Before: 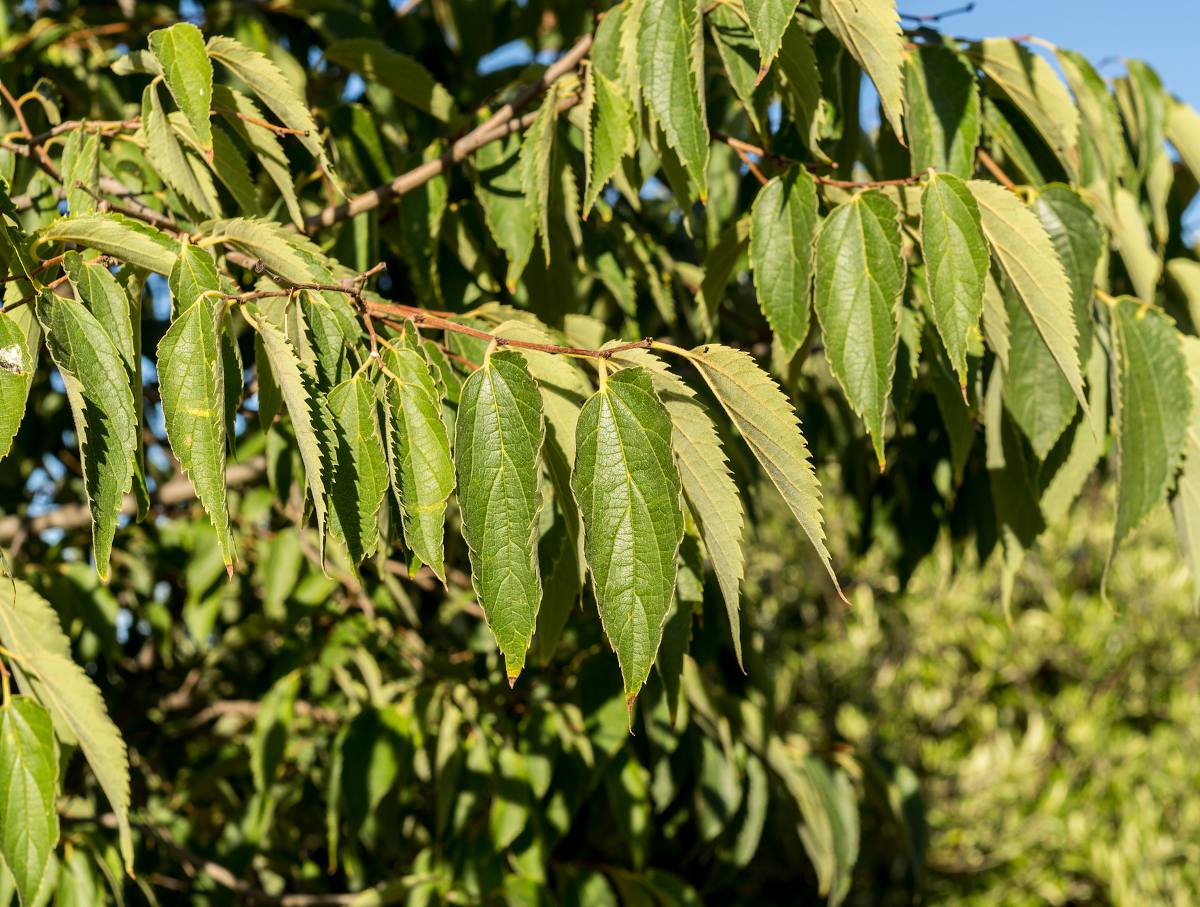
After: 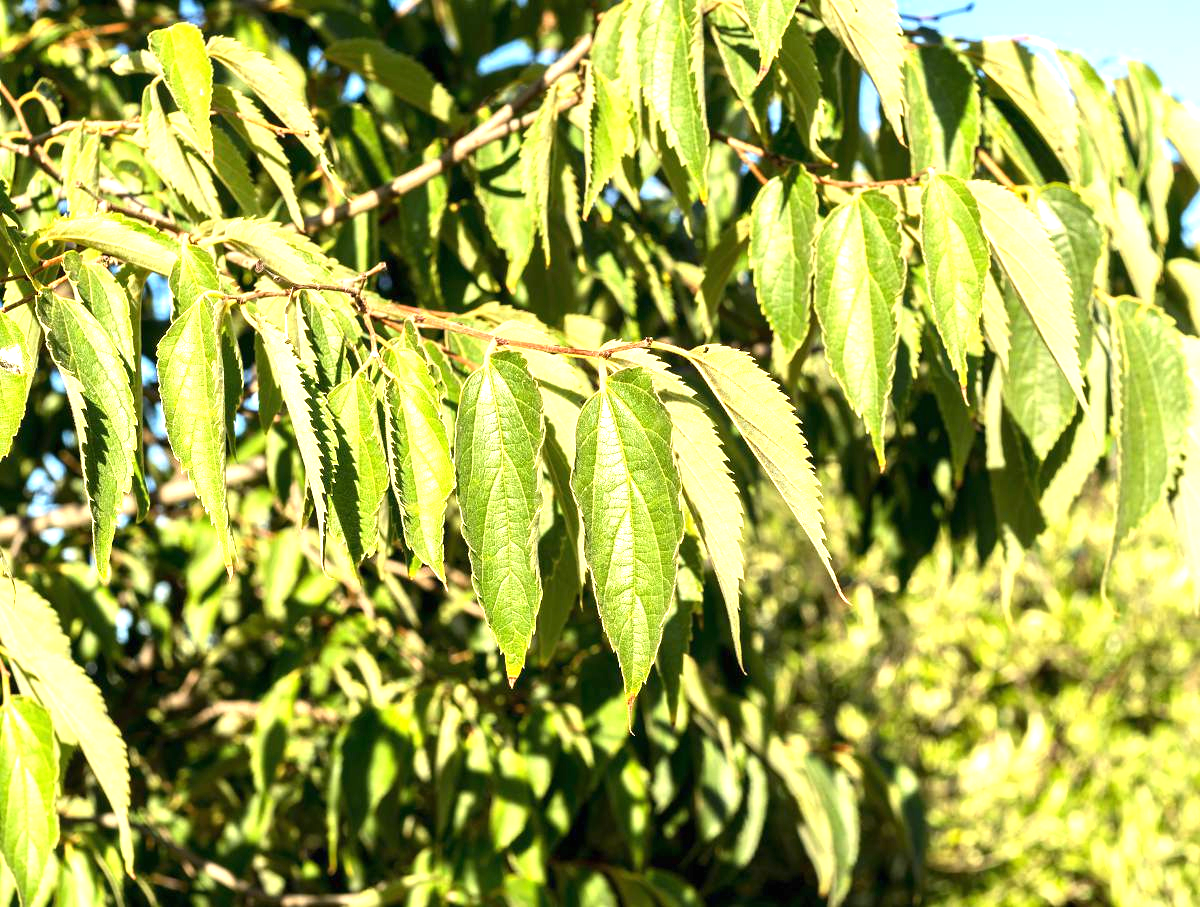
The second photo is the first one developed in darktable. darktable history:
exposure: black level correction 0, exposure 1.348 EV, compensate exposure bias true, compensate highlight preservation false
